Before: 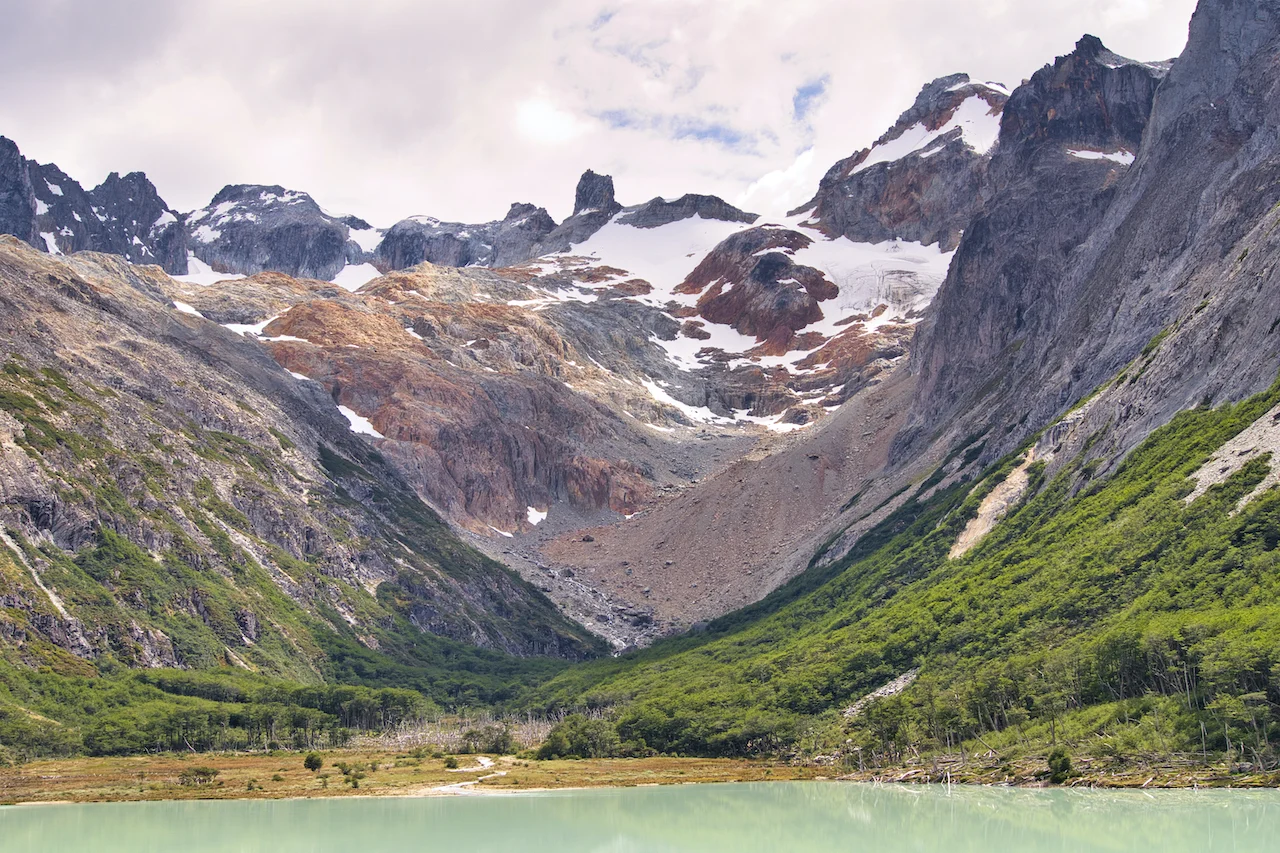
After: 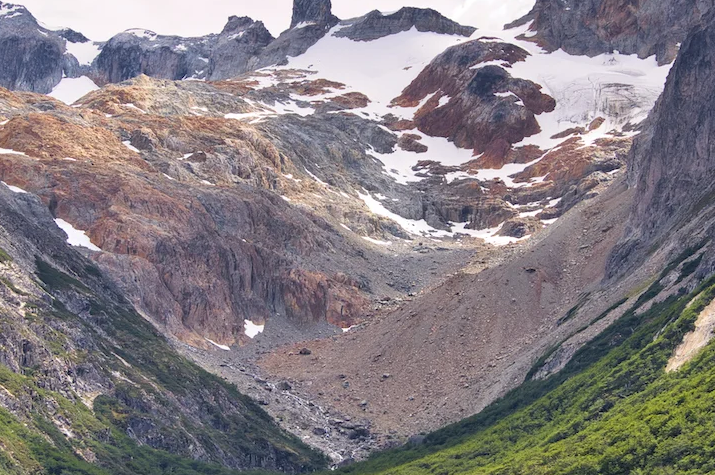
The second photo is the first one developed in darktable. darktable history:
crop and rotate: left 22.155%, top 21.981%, right 21.953%, bottom 22.306%
